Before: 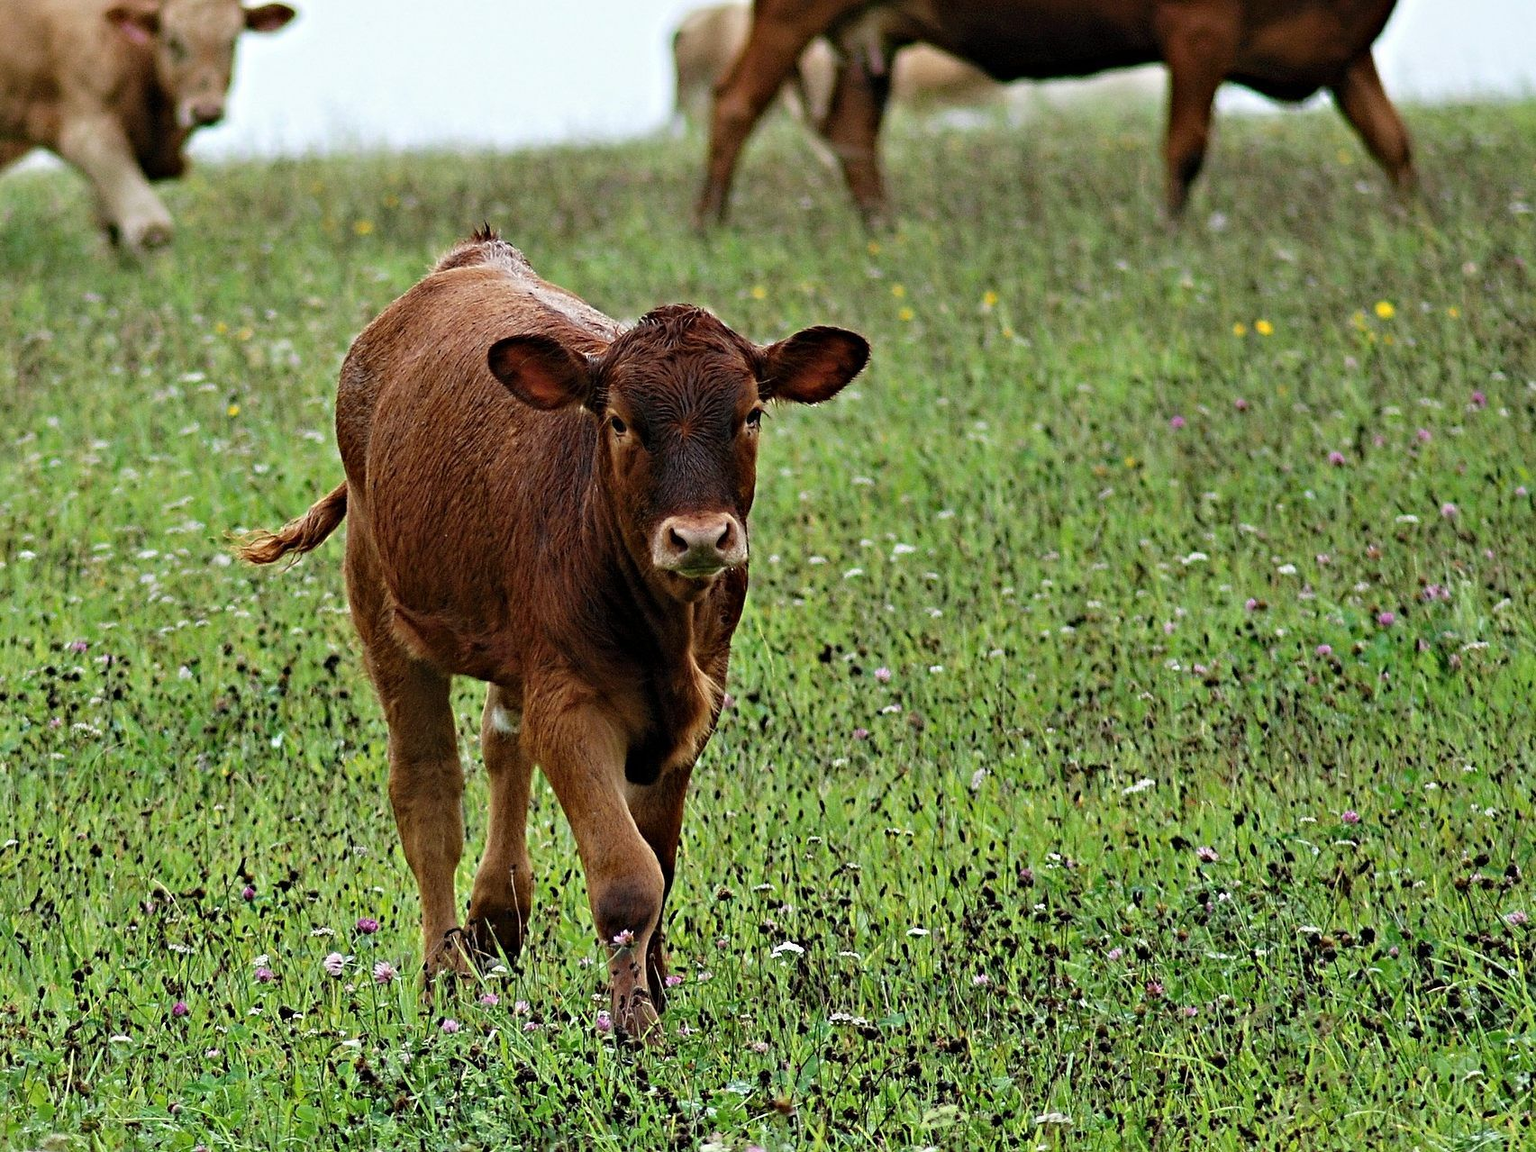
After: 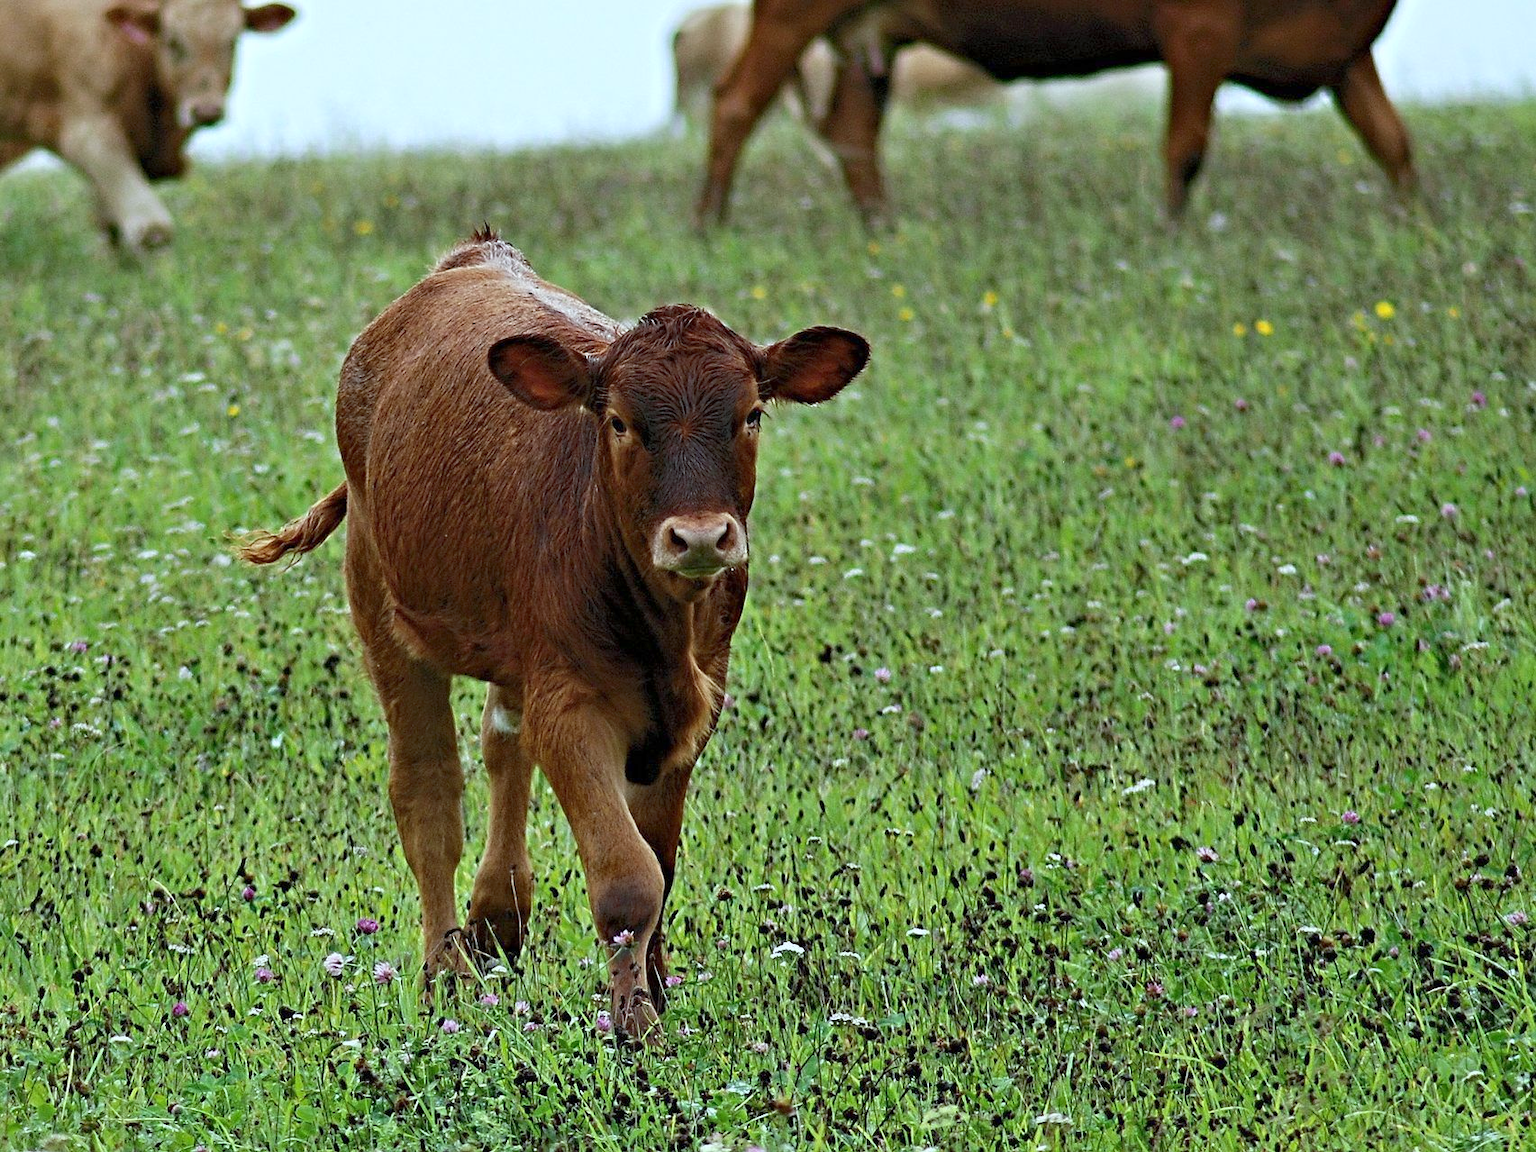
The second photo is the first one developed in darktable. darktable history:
rgb curve: curves: ch0 [(0, 0) (0.093, 0.159) (0.241, 0.265) (0.414, 0.42) (1, 1)], compensate middle gray true, preserve colors basic power
white balance: red 0.925, blue 1.046
